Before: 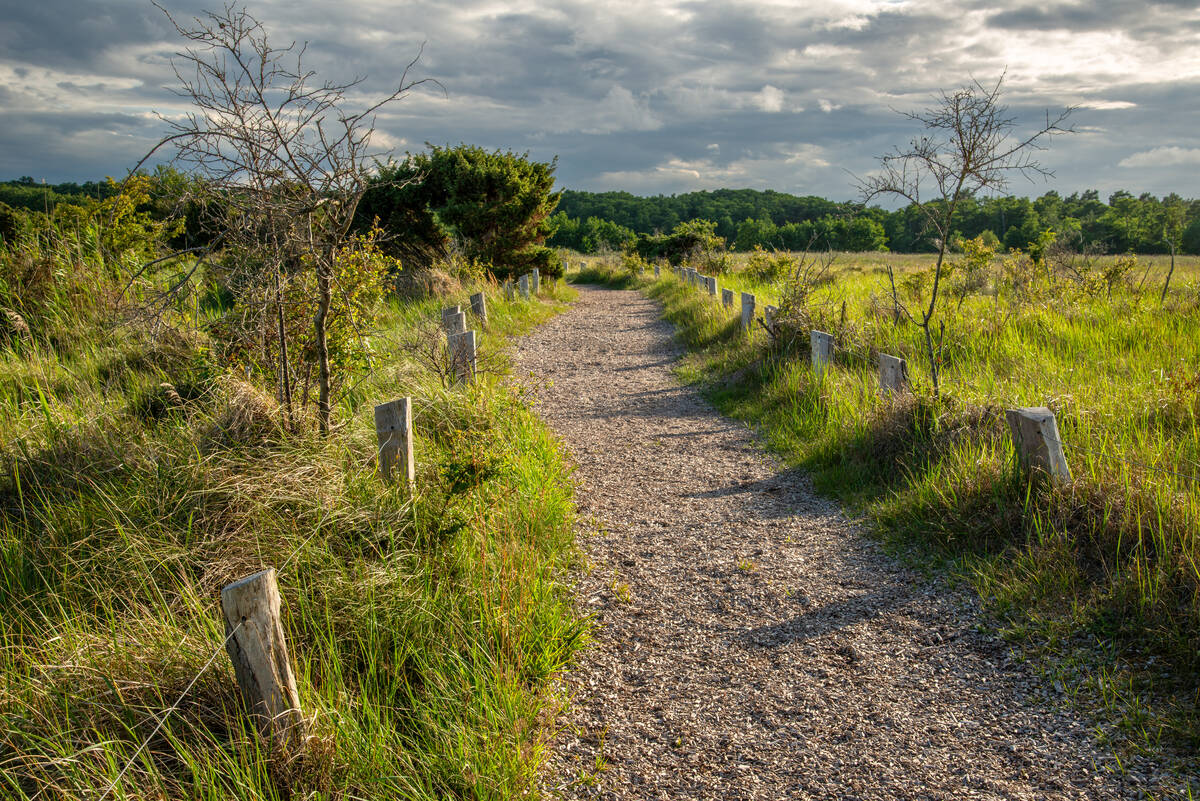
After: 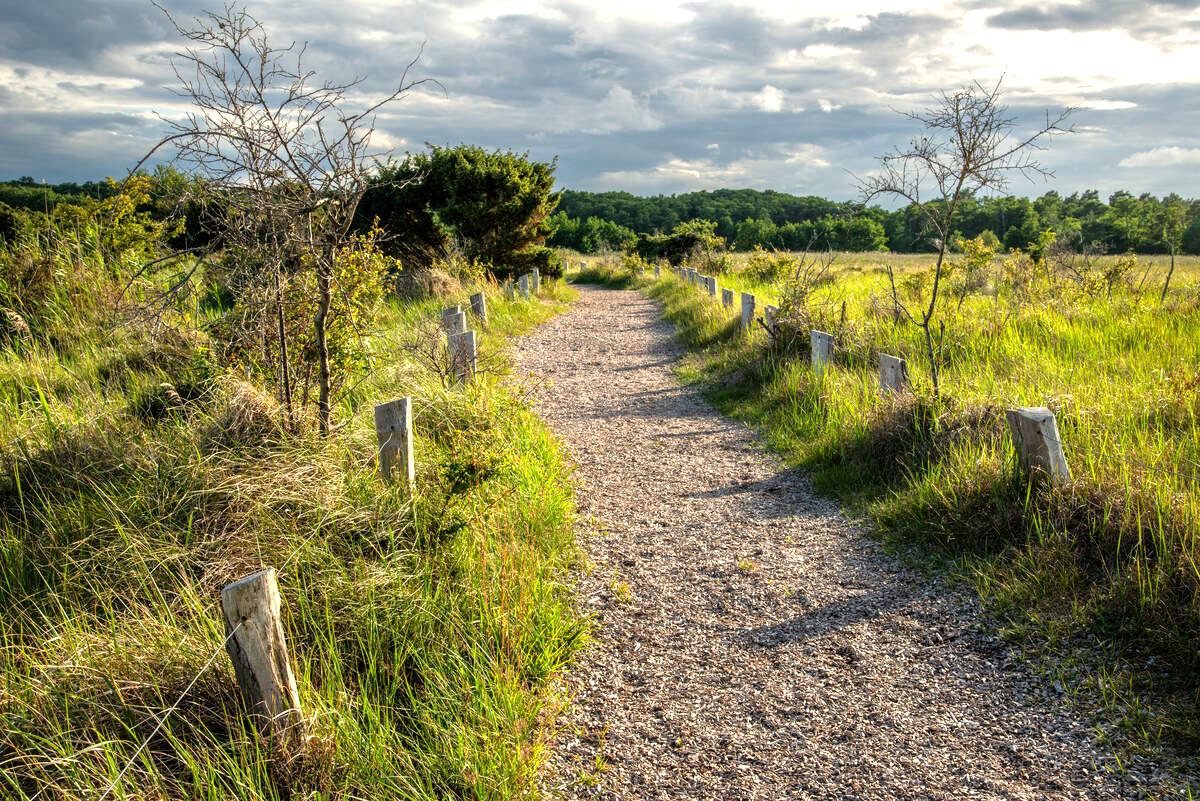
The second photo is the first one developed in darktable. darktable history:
tone equalizer: -8 EV -0.751 EV, -7 EV -0.672 EV, -6 EV -0.639 EV, -5 EV -0.384 EV, -3 EV 0.403 EV, -2 EV 0.6 EV, -1 EV 0.682 EV, +0 EV 0.721 EV
